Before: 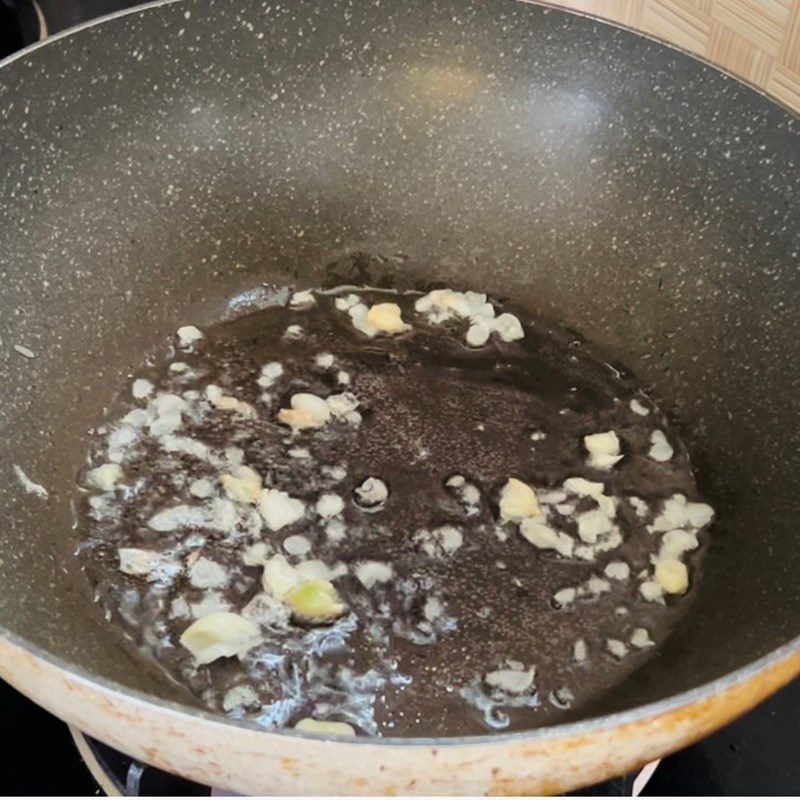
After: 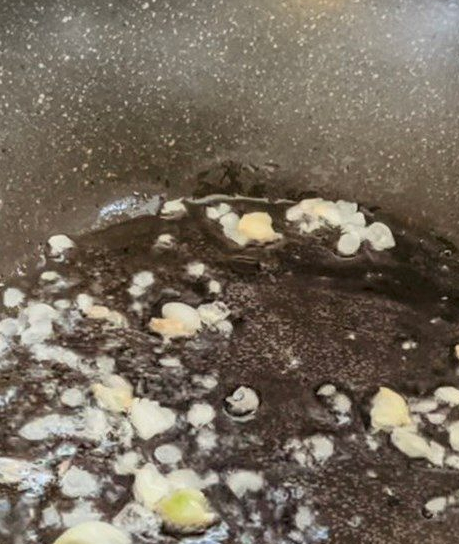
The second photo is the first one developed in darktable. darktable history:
crop: left 16.247%, top 11.449%, right 26.26%, bottom 20.456%
exposure: black level correction 0.002, compensate highlight preservation false
local contrast: on, module defaults
